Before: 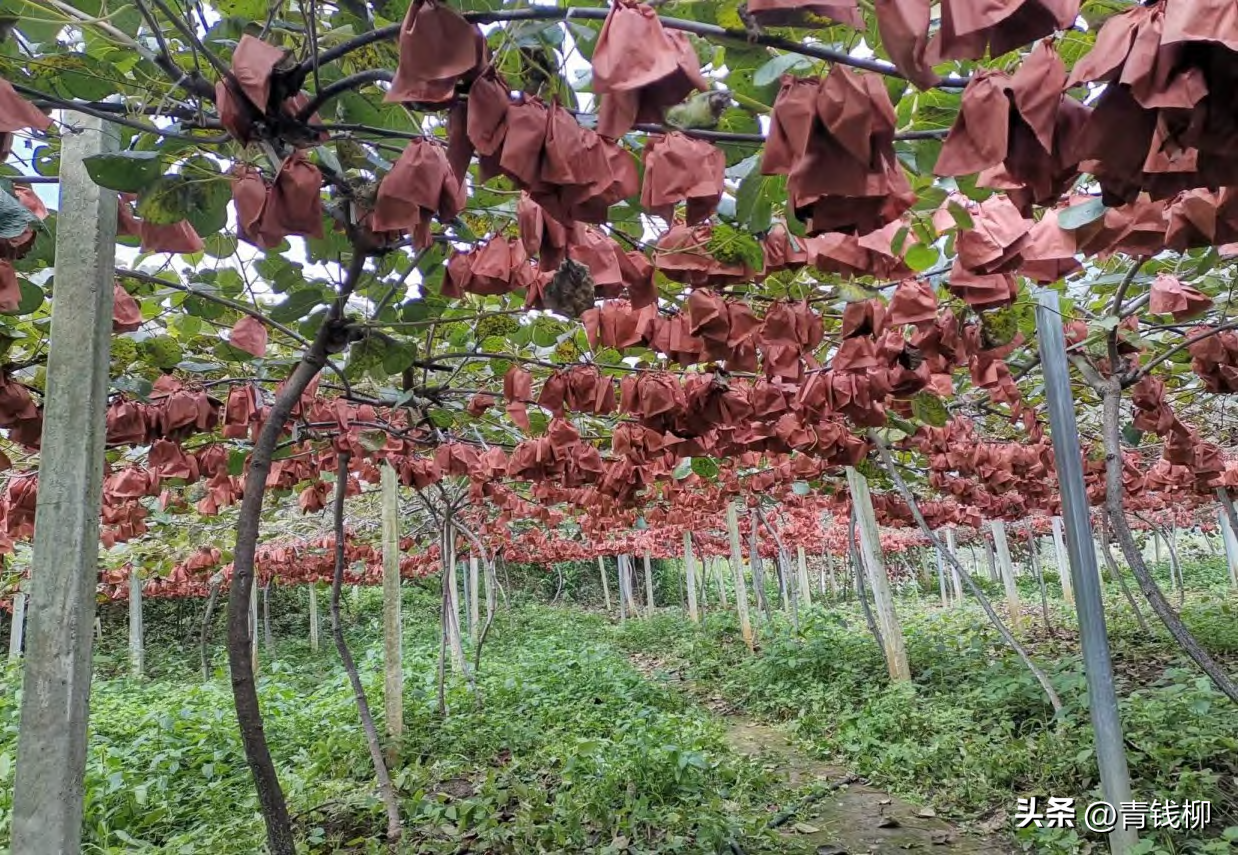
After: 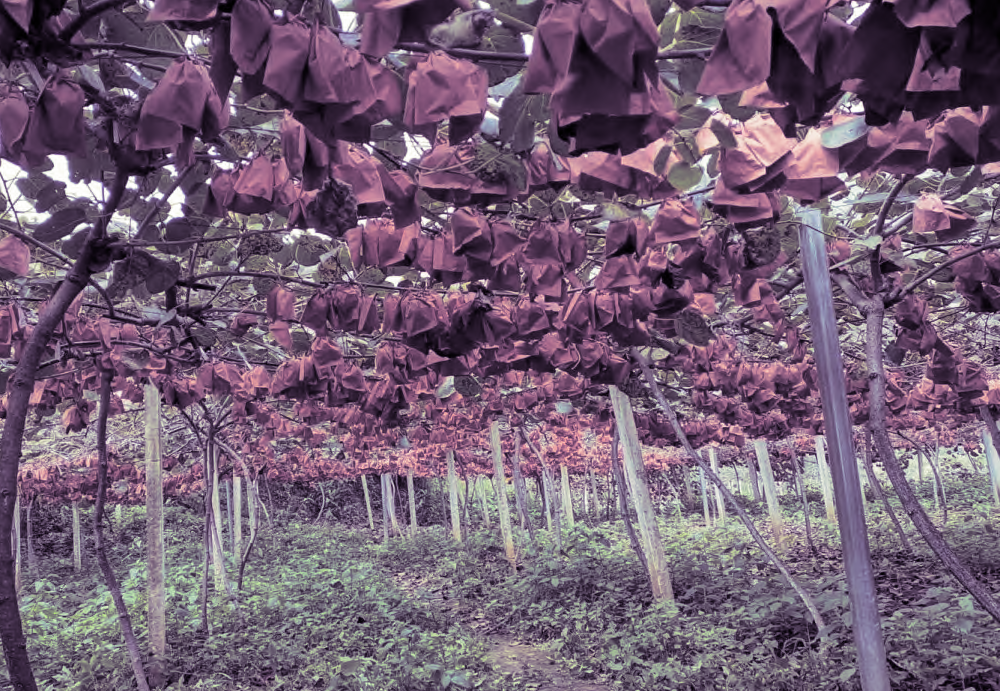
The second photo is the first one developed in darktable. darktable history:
crop: left 19.159%, top 9.58%, bottom 9.58%
split-toning: shadows › hue 266.4°, shadows › saturation 0.4, highlights › hue 61.2°, highlights › saturation 0.3, compress 0%
